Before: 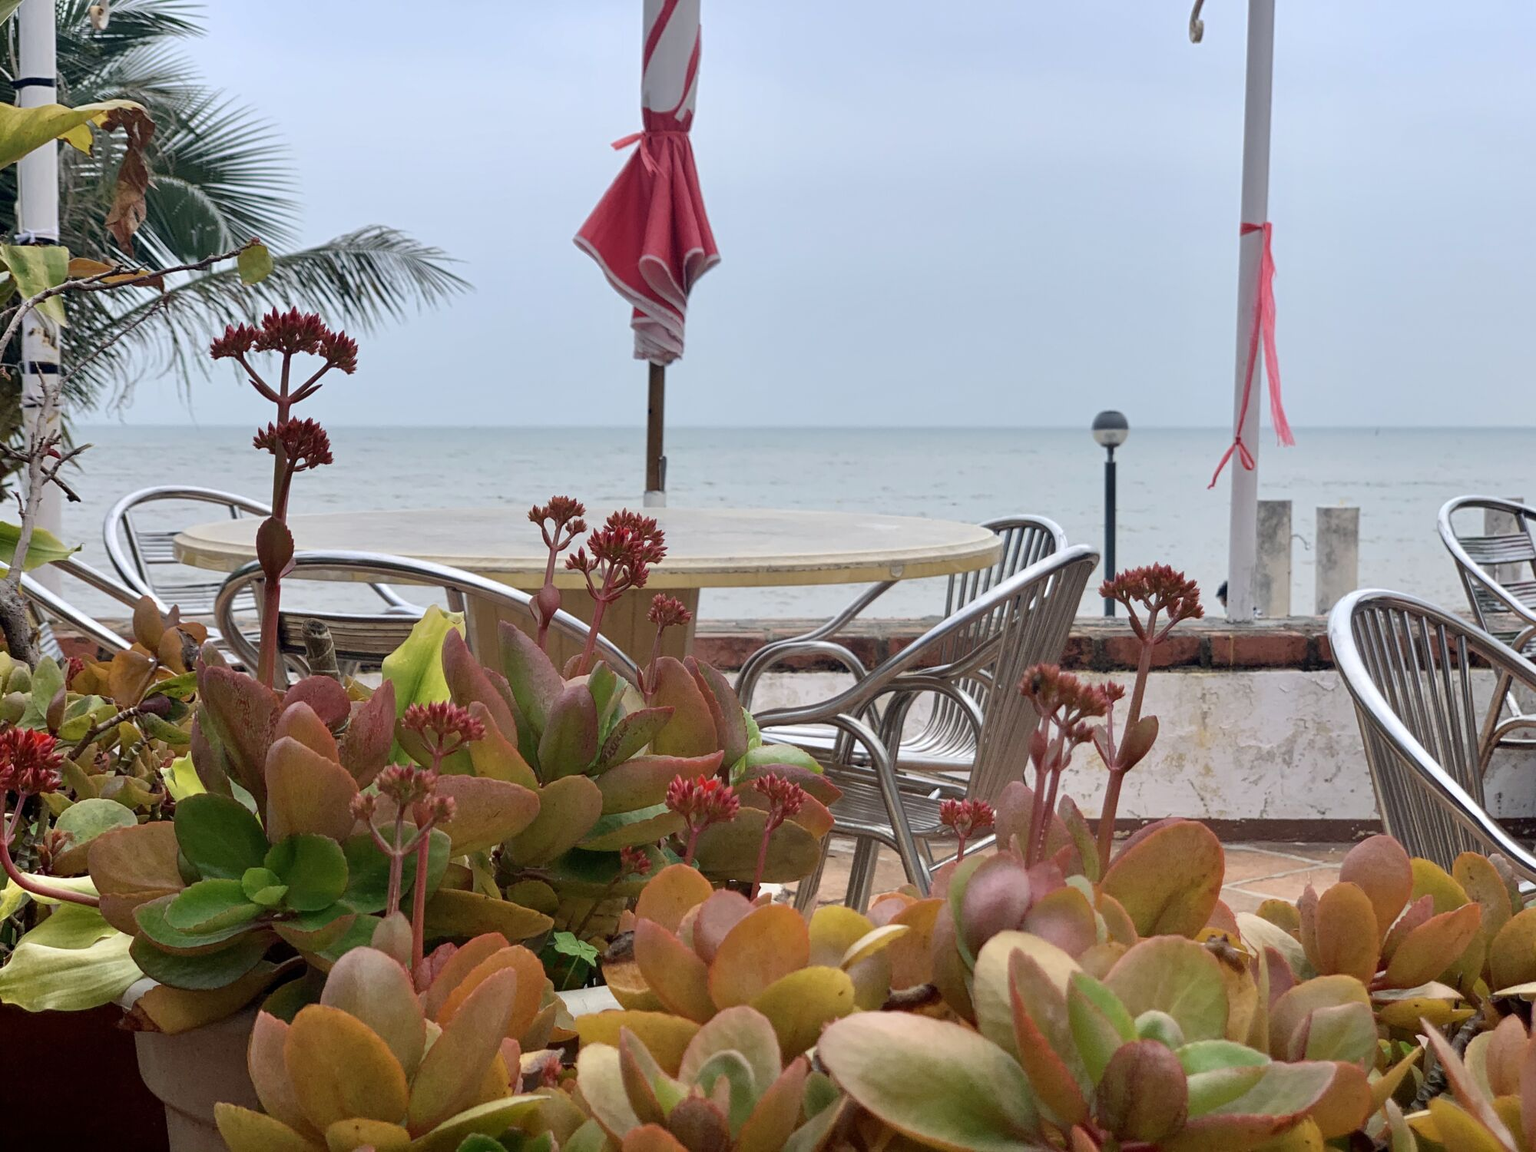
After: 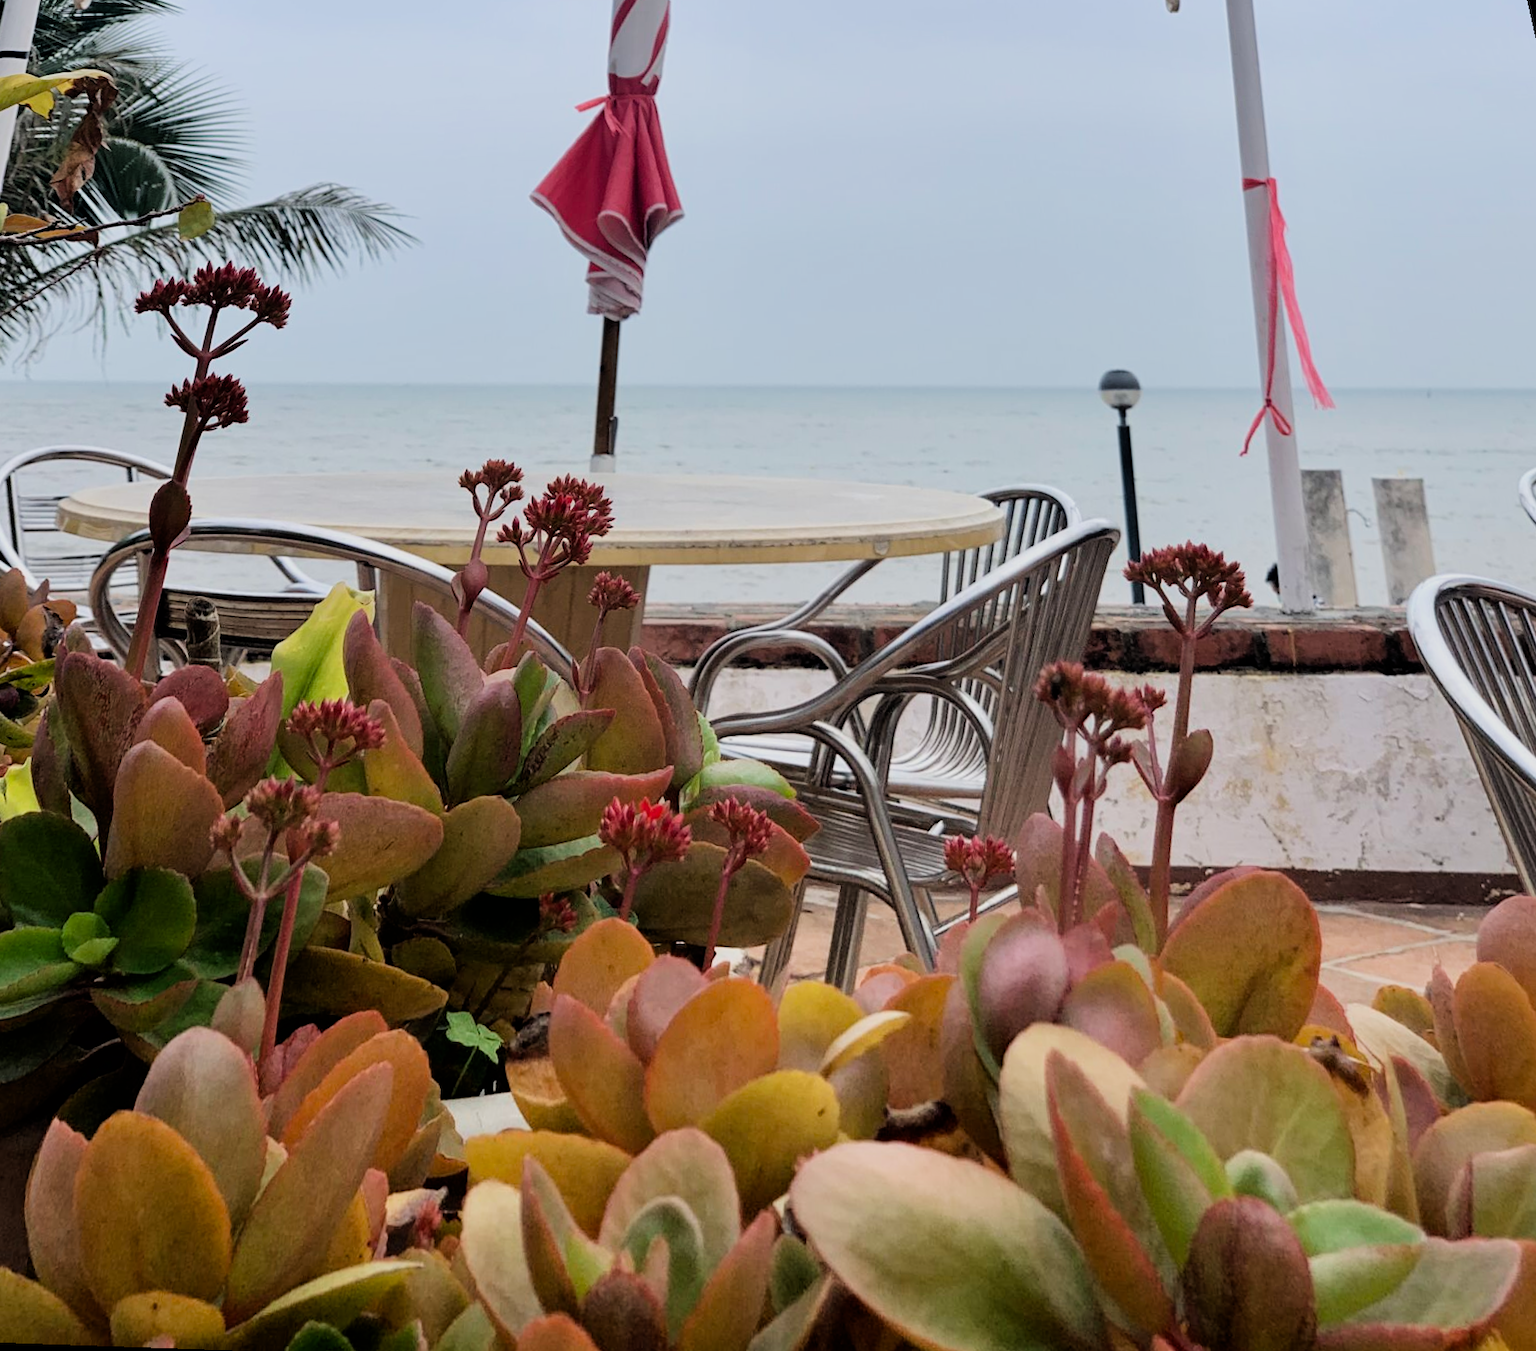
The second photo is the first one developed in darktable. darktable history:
filmic rgb: black relative exposure -5 EV, hardness 2.88, contrast 1.3, highlights saturation mix -10%
rotate and perspective: rotation 0.72°, lens shift (vertical) -0.352, lens shift (horizontal) -0.051, crop left 0.152, crop right 0.859, crop top 0.019, crop bottom 0.964
